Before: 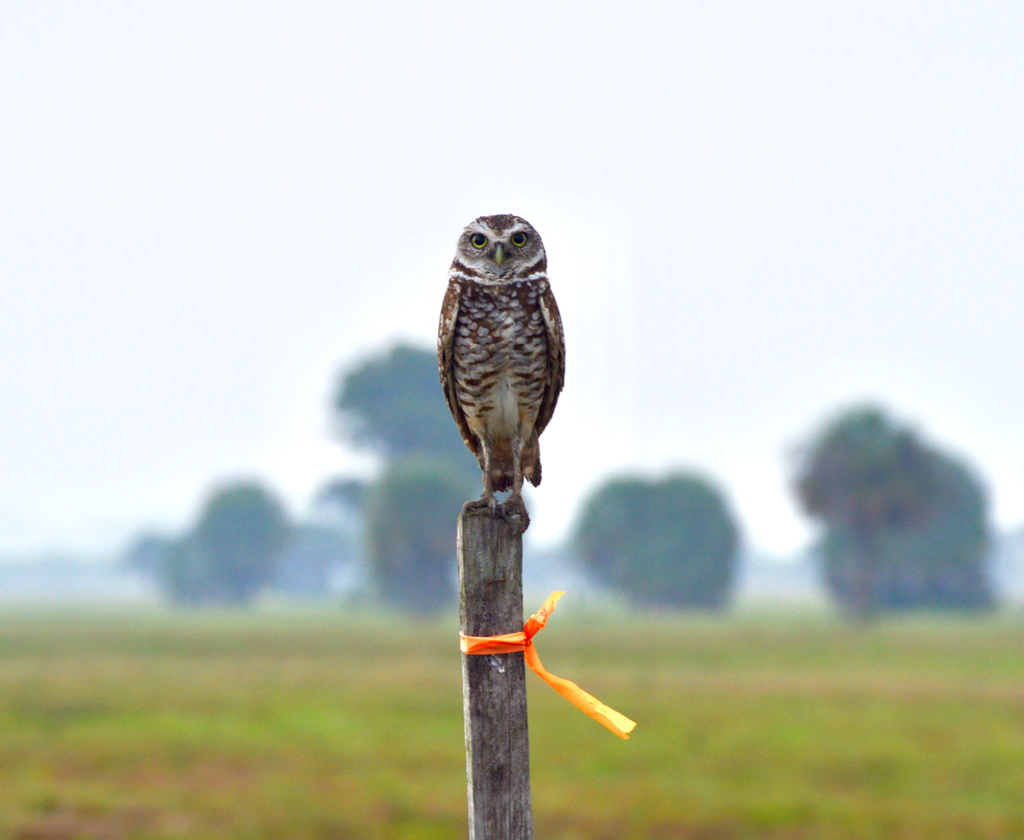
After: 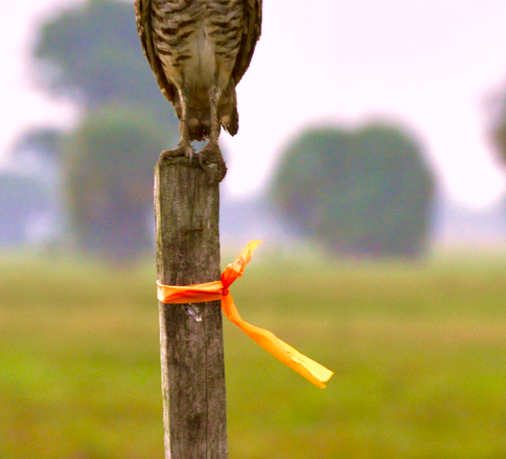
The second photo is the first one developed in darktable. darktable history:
crop: left 29.672%, top 41.786%, right 20.851%, bottom 3.487%
white balance: red 0.967, blue 1.119, emerald 0.756
velvia: strength 45%
color correction: highlights a* 8.98, highlights b* 15.09, shadows a* -0.49, shadows b* 26.52
